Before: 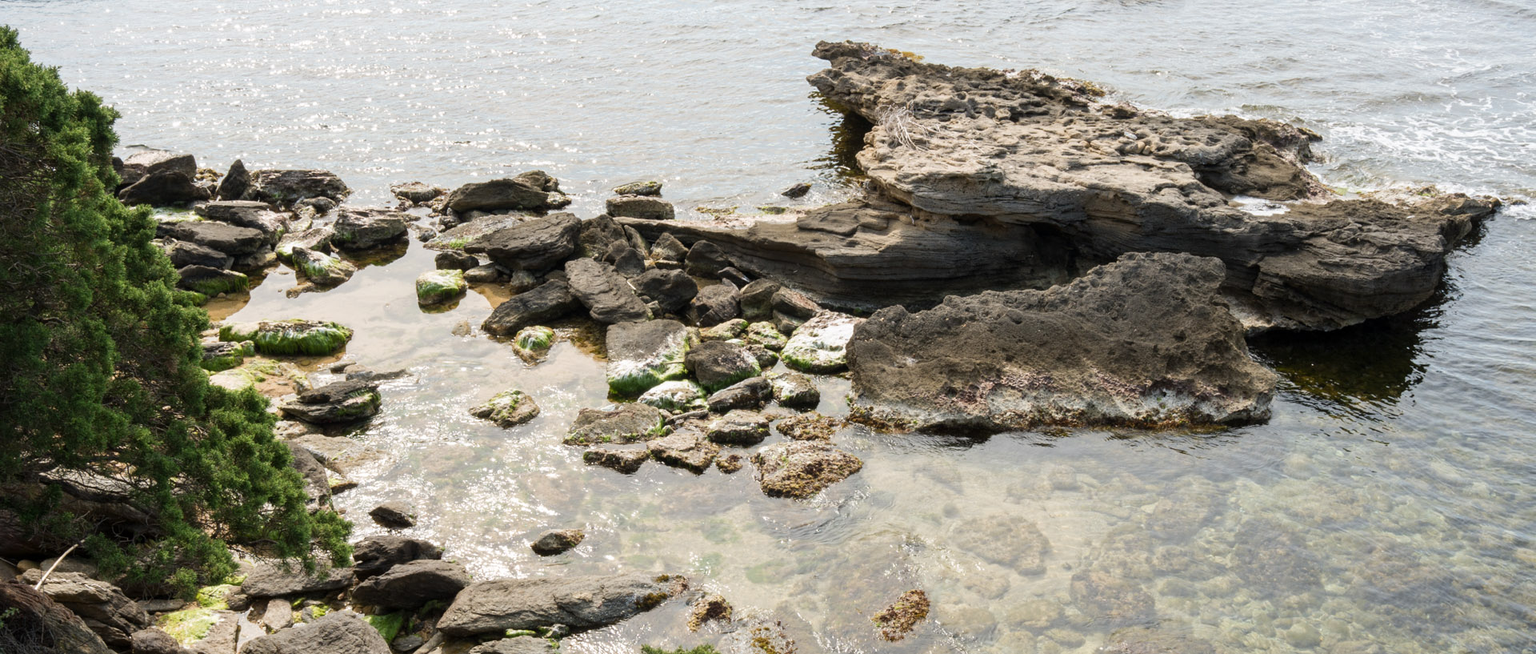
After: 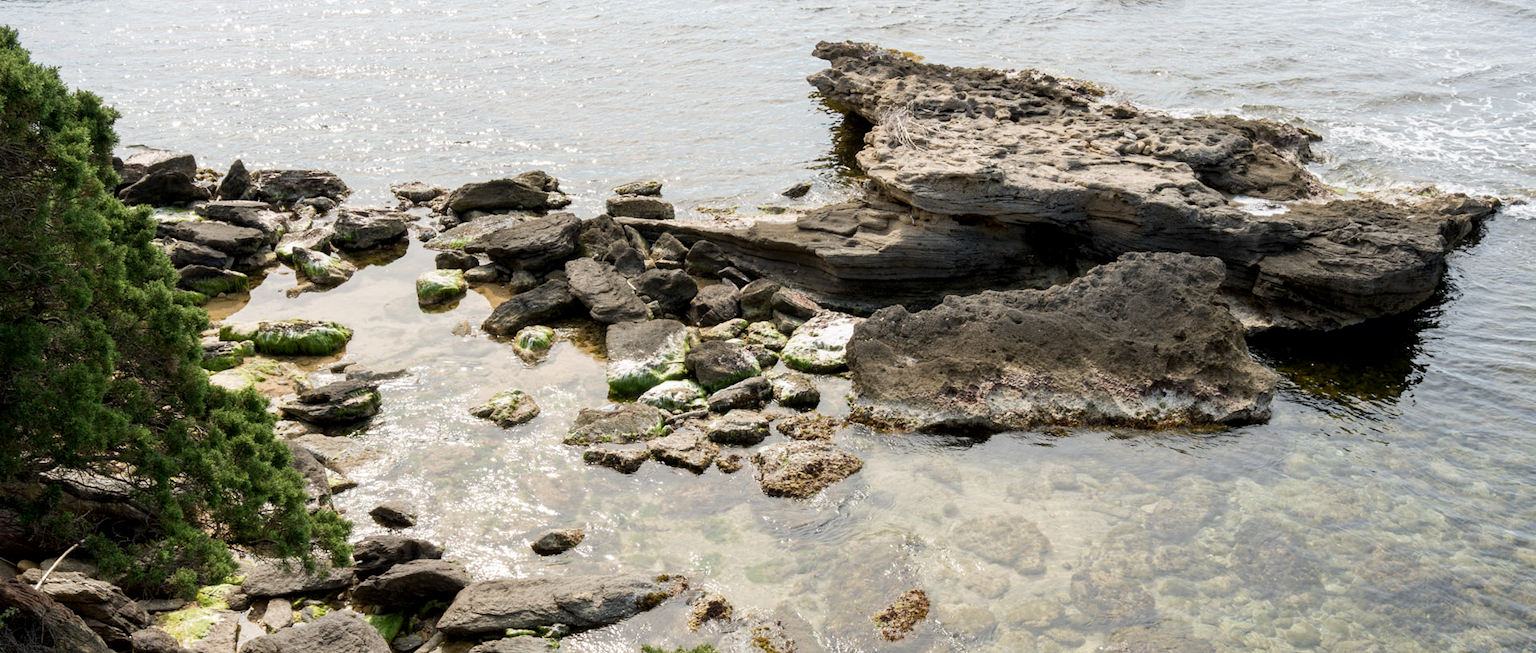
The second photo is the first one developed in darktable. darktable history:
contrast brightness saturation: saturation -0.05
exposure: black level correction 0.005, exposure 0.014 EV, compensate highlight preservation false
